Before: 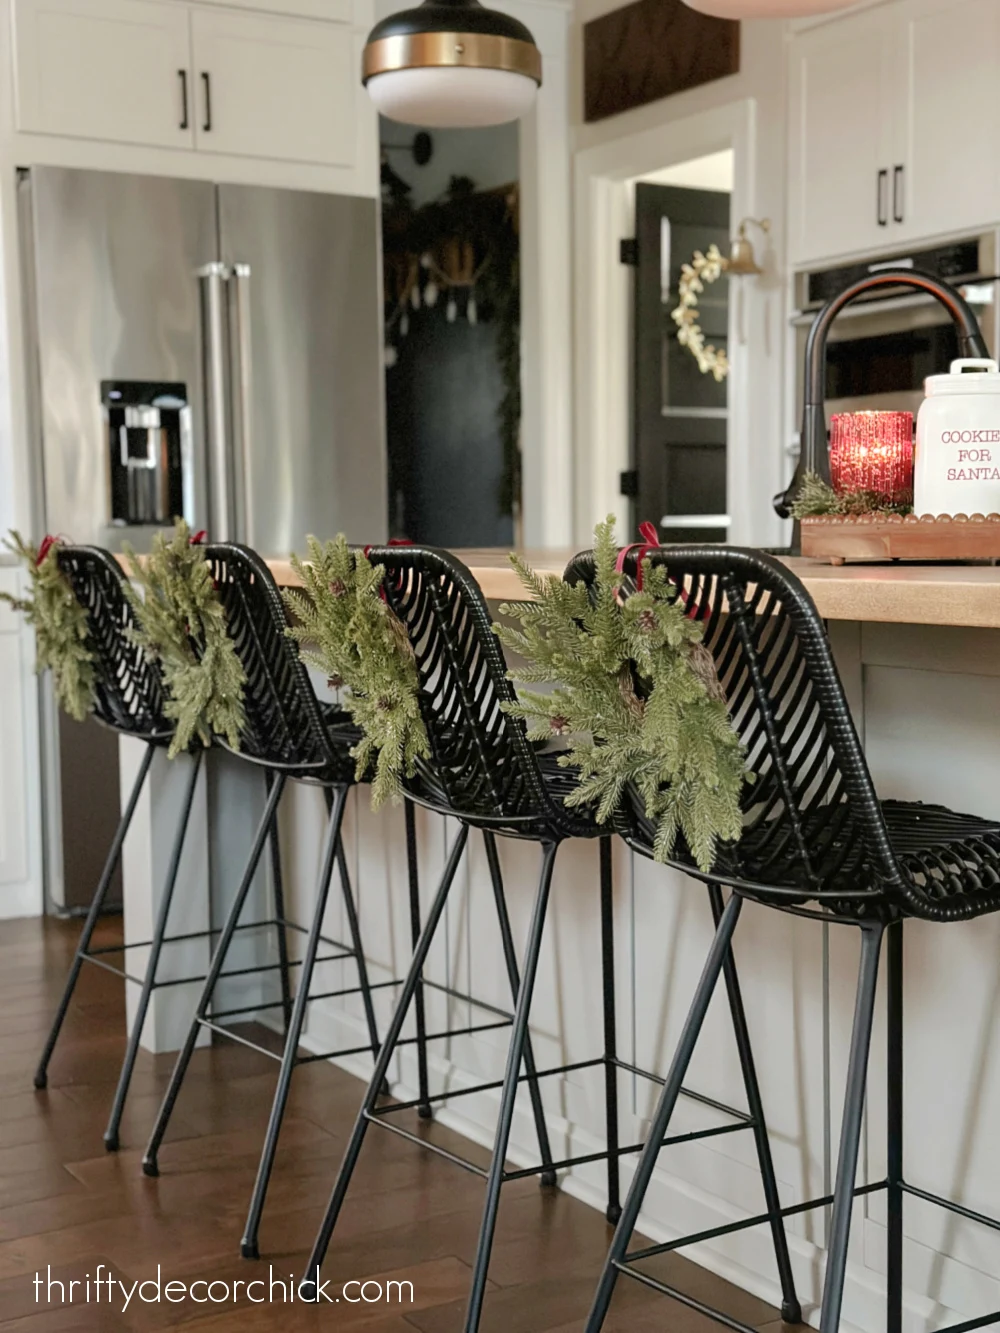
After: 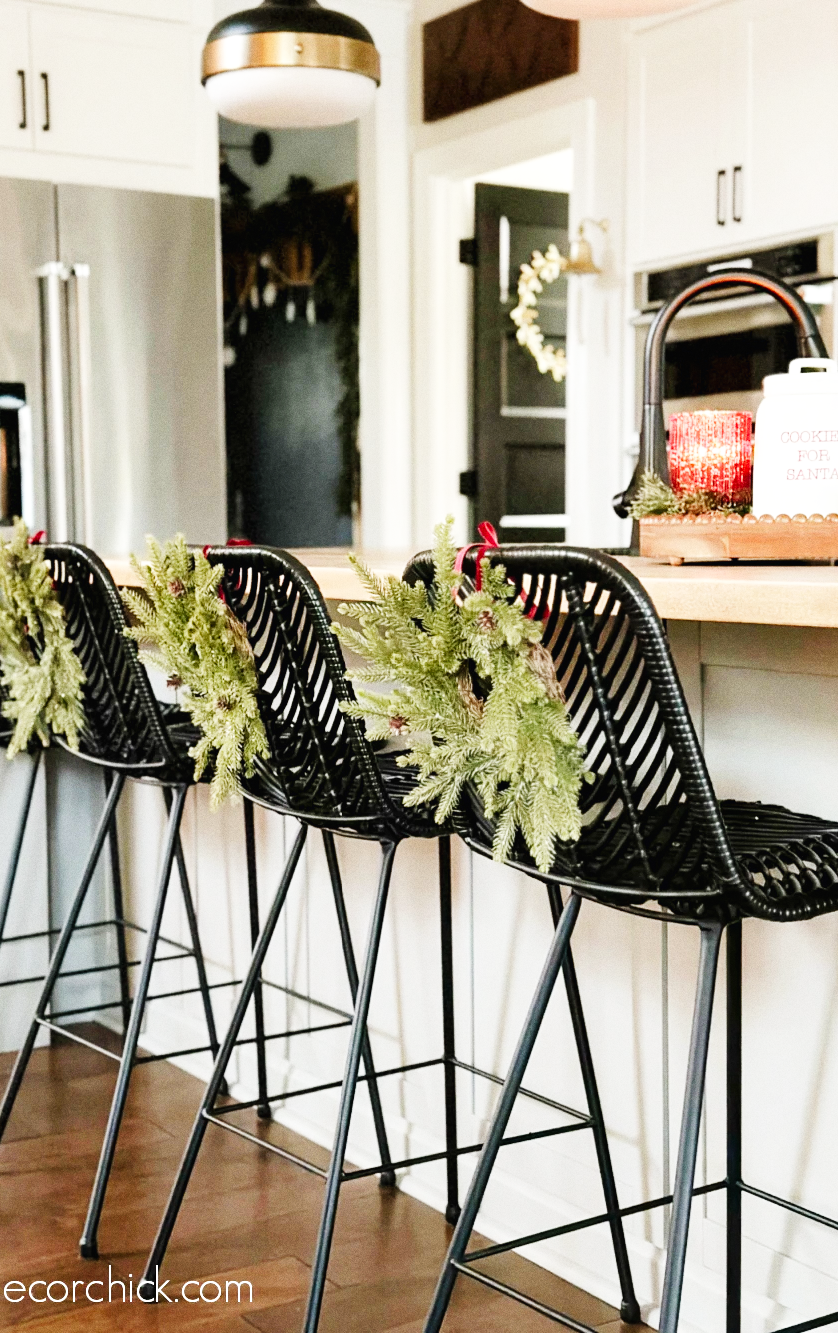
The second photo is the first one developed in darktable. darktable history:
base curve: curves: ch0 [(0, 0.003) (0.001, 0.002) (0.006, 0.004) (0.02, 0.022) (0.048, 0.086) (0.094, 0.234) (0.162, 0.431) (0.258, 0.629) (0.385, 0.8) (0.548, 0.918) (0.751, 0.988) (1, 1)], preserve colors none
grain: coarseness 0.09 ISO
crop: left 16.145%
